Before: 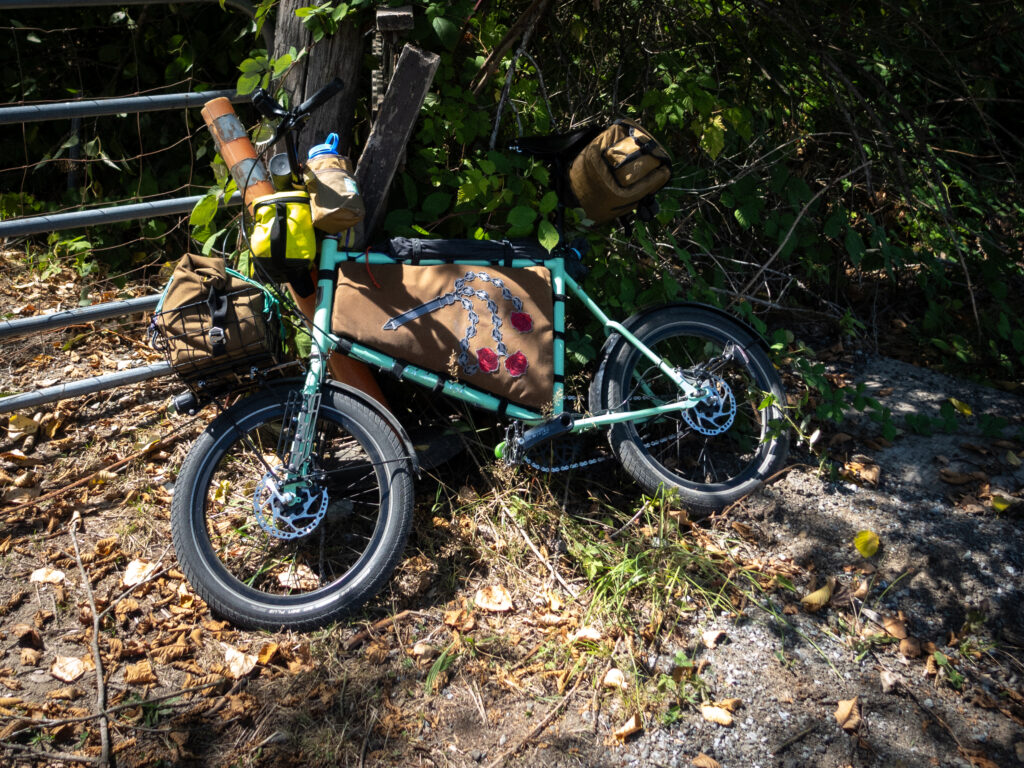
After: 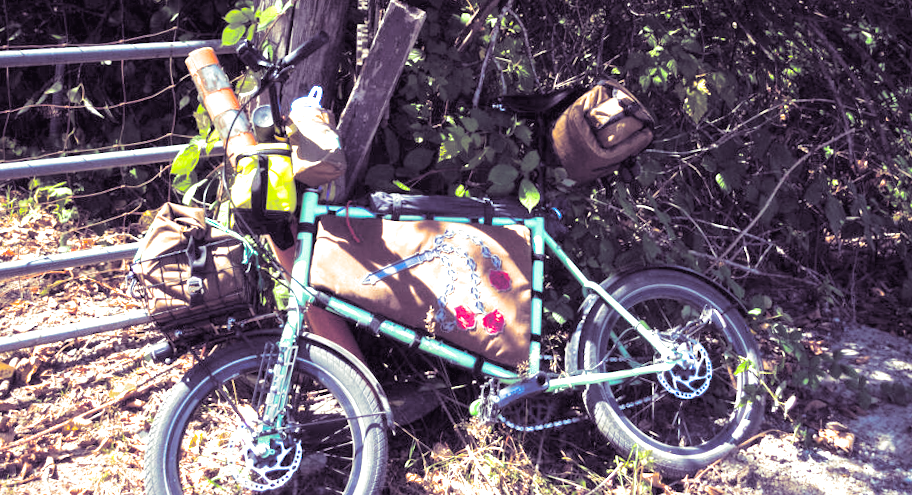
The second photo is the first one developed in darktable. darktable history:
rotate and perspective: rotation 1.57°, crop left 0.018, crop right 0.982, crop top 0.039, crop bottom 0.961
color balance rgb: perceptual saturation grading › global saturation 35%, perceptual saturation grading › highlights -30%, perceptual saturation grading › shadows 35%, perceptual brilliance grading › global brilliance 3%, perceptual brilliance grading › highlights -3%, perceptual brilliance grading › shadows 3%
exposure: black level correction 0, exposure 1.2 EV, compensate exposure bias true, compensate highlight preservation false
levels: levels [0, 0.43, 0.984]
split-toning: shadows › hue 266.4°, shadows › saturation 0.4, highlights › hue 61.2°, highlights › saturation 0.3, compress 0%
crop: left 1.509%, top 3.452%, right 7.696%, bottom 28.452%
